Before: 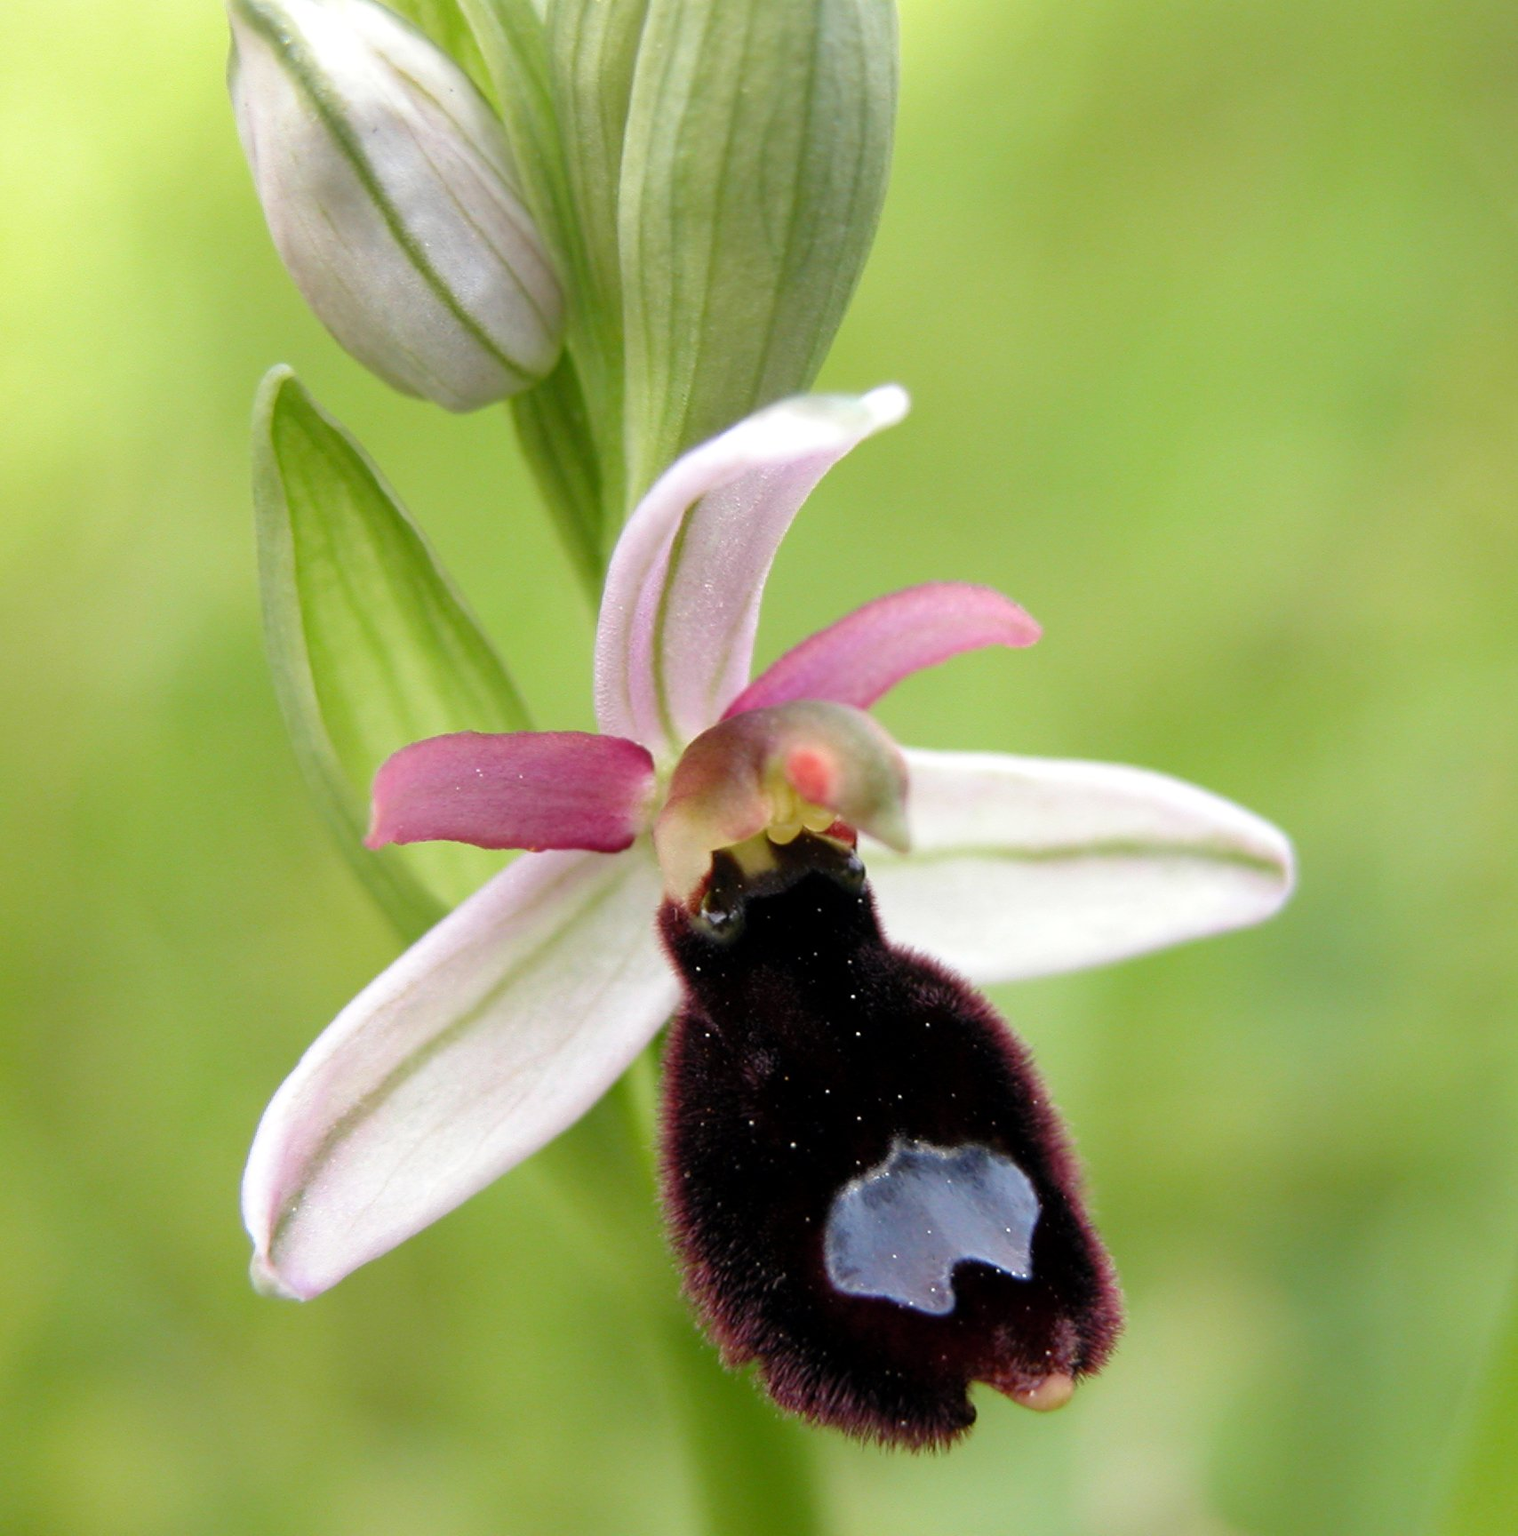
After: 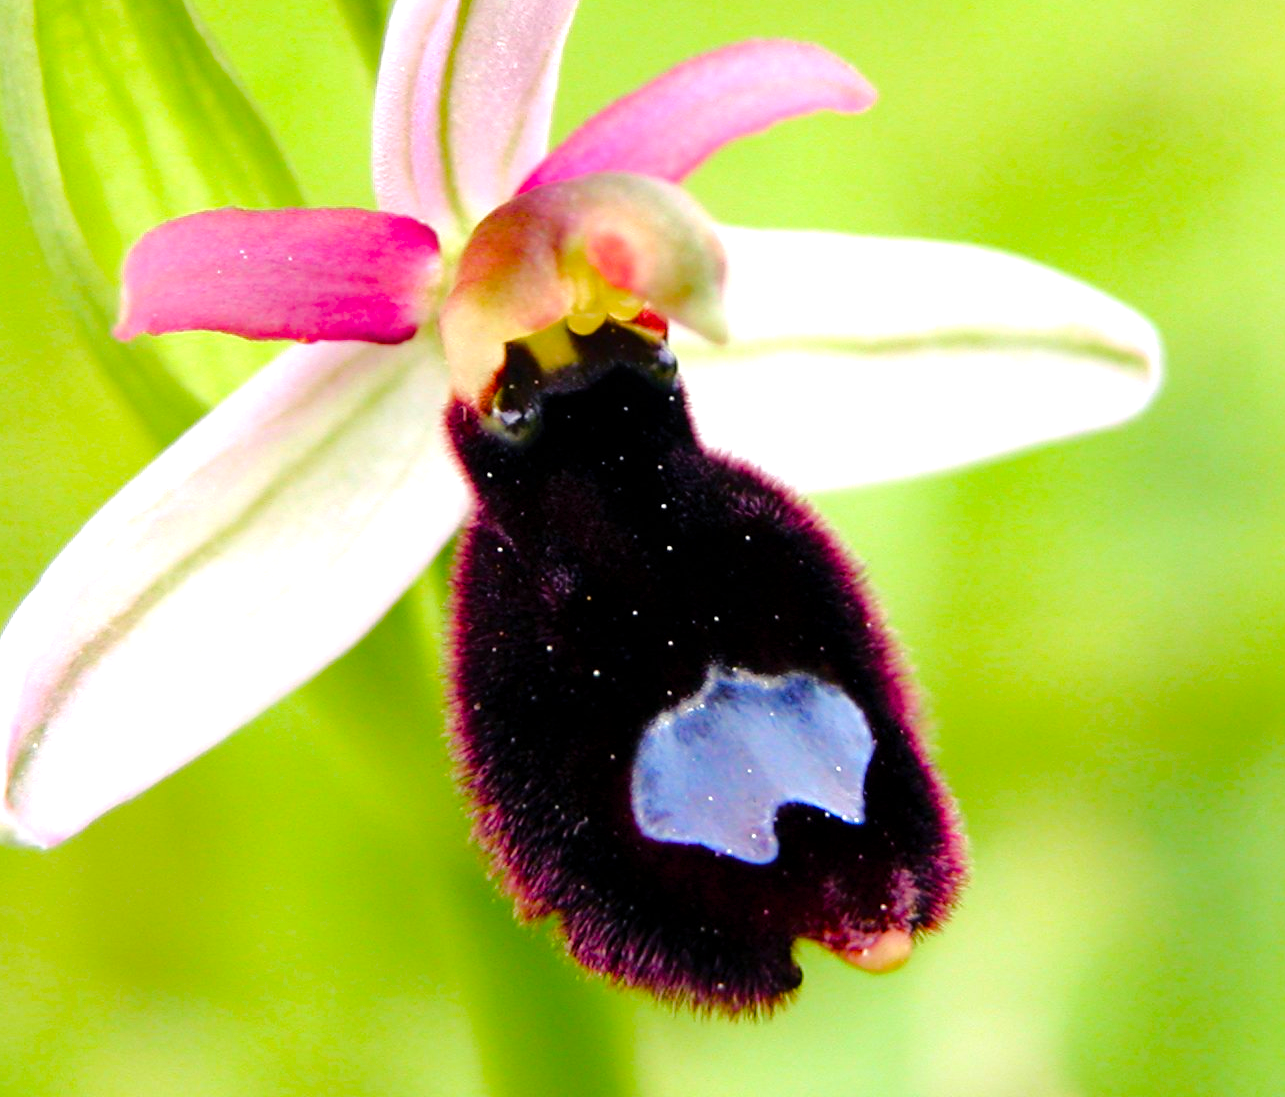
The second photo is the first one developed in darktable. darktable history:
exposure: exposure 0.496 EV, compensate exposure bias true, compensate highlight preservation false
crop and rotate: left 17.353%, top 35.62%, right 7.407%, bottom 0.885%
tone curve: curves: ch0 [(0, 0) (0.003, 0.003) (0.011, 0.014) (0.025, 0.027) (0.044, 0.044) (0.069, 0.064) (0.1, 0.108) (0.136, 0.153) (0.177, 0.208) (0.224, 0.275) (0.277, 0.349) (0.335, 0.422) (0.399, 0.492) (0.468, 0.557) (0.543, 0.617) (0.623, 0.682) (0.709, 0.745) (0.801, 0.826) (0.898, 0.916) (1, 1)], color space Lab, linked channels, preserve colors none
color balance rgb: shadows lift › luminance -21.91%, shadows lift › chroma 6.507%, shadows lift › hue 270.08°, perceptual saturation grading › global saturation 35.06%, perceptual saturation grading › highlights -29.938%, perceptual saturation grading › shadows 34.827%, global vibrance 30.062%, contrast 9.435%
